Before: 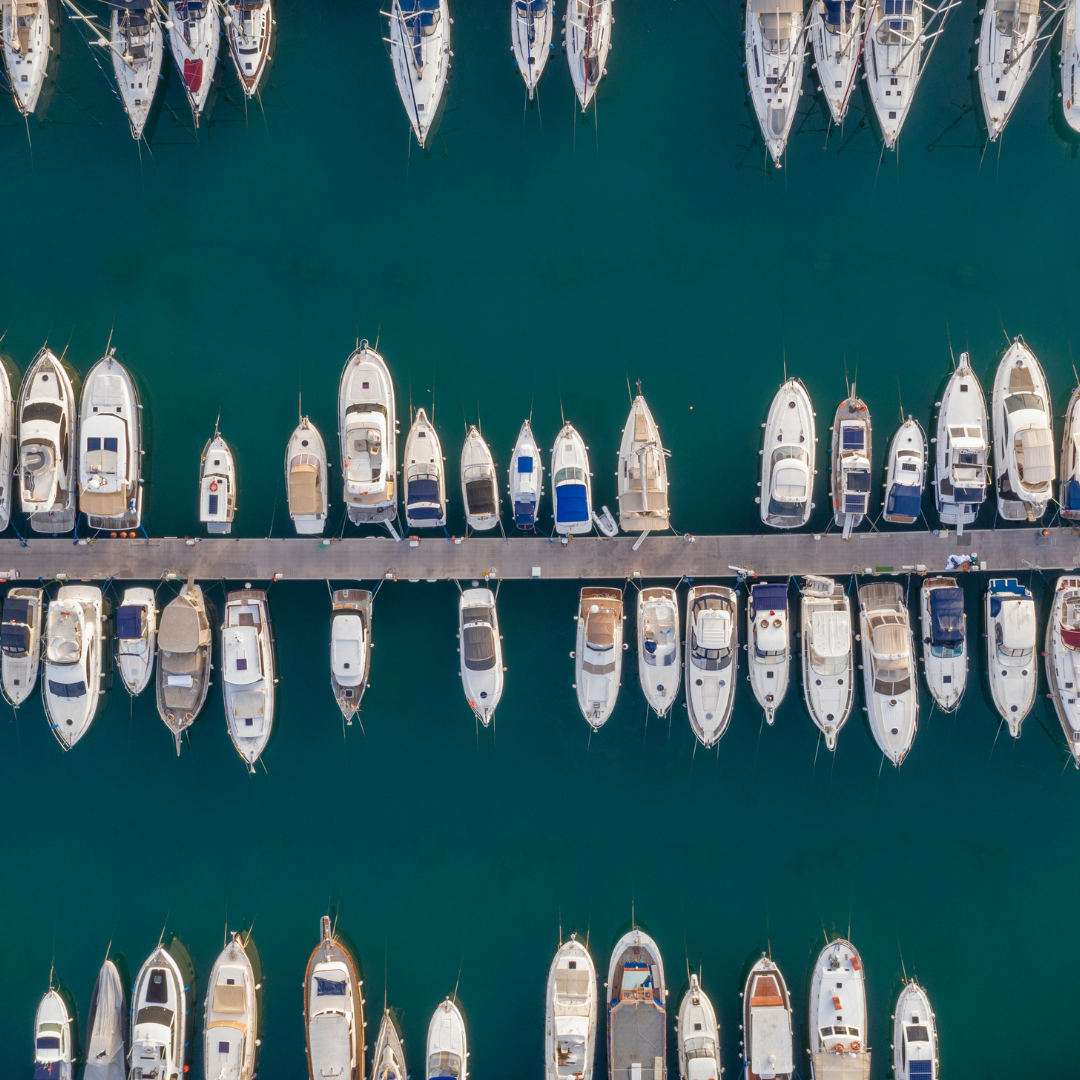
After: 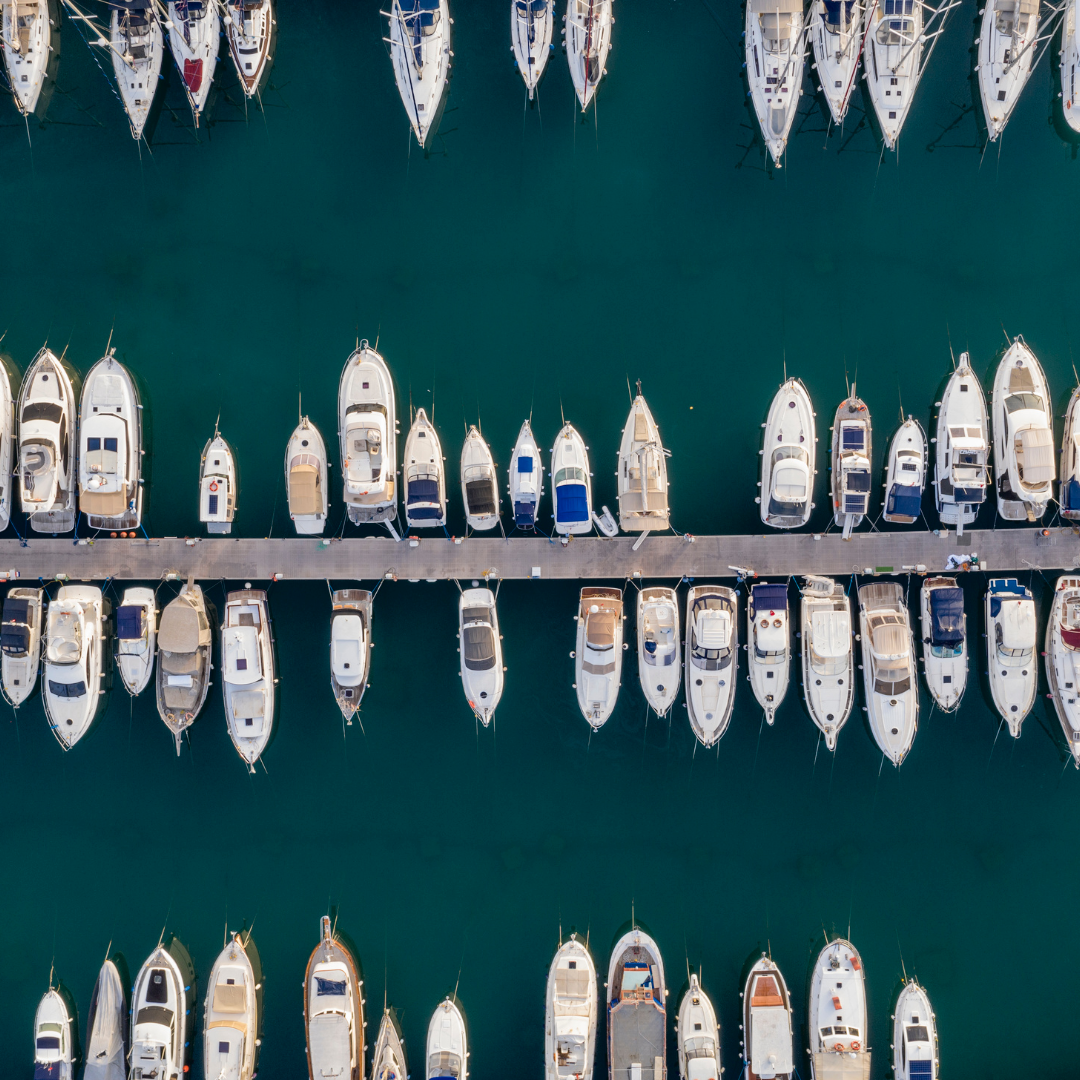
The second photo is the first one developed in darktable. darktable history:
tone curve: curves: ch0 [(0, 0.019) (0.11, 0.036) (0.259, 0.214) (0.378, 0.365) (0.499, 0.529) (1, 1)], color space Lab, independent channels, preserve colors none
